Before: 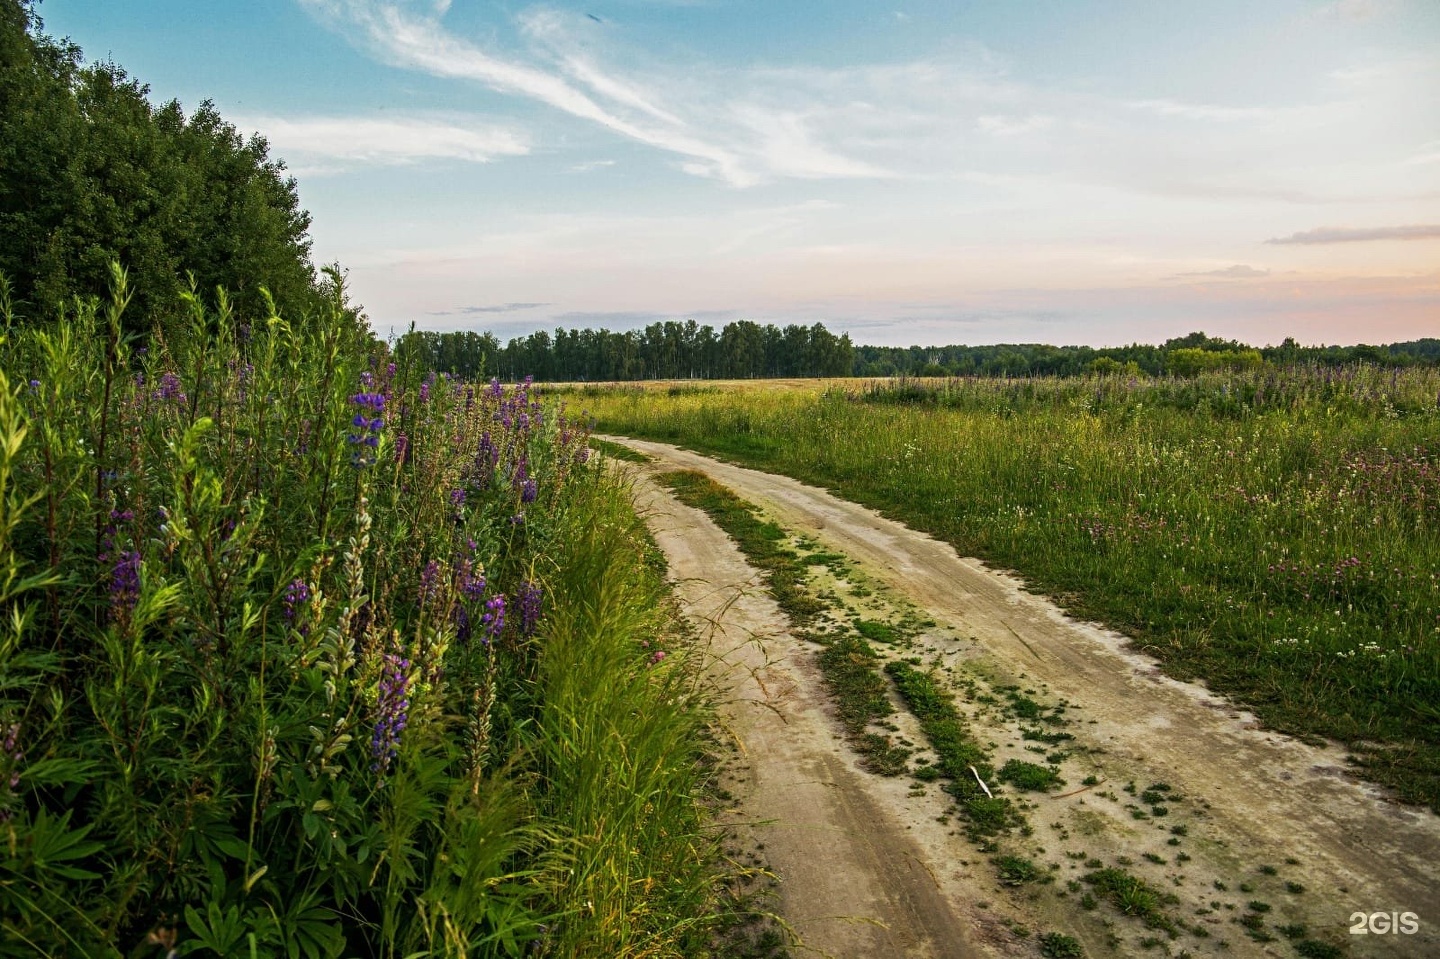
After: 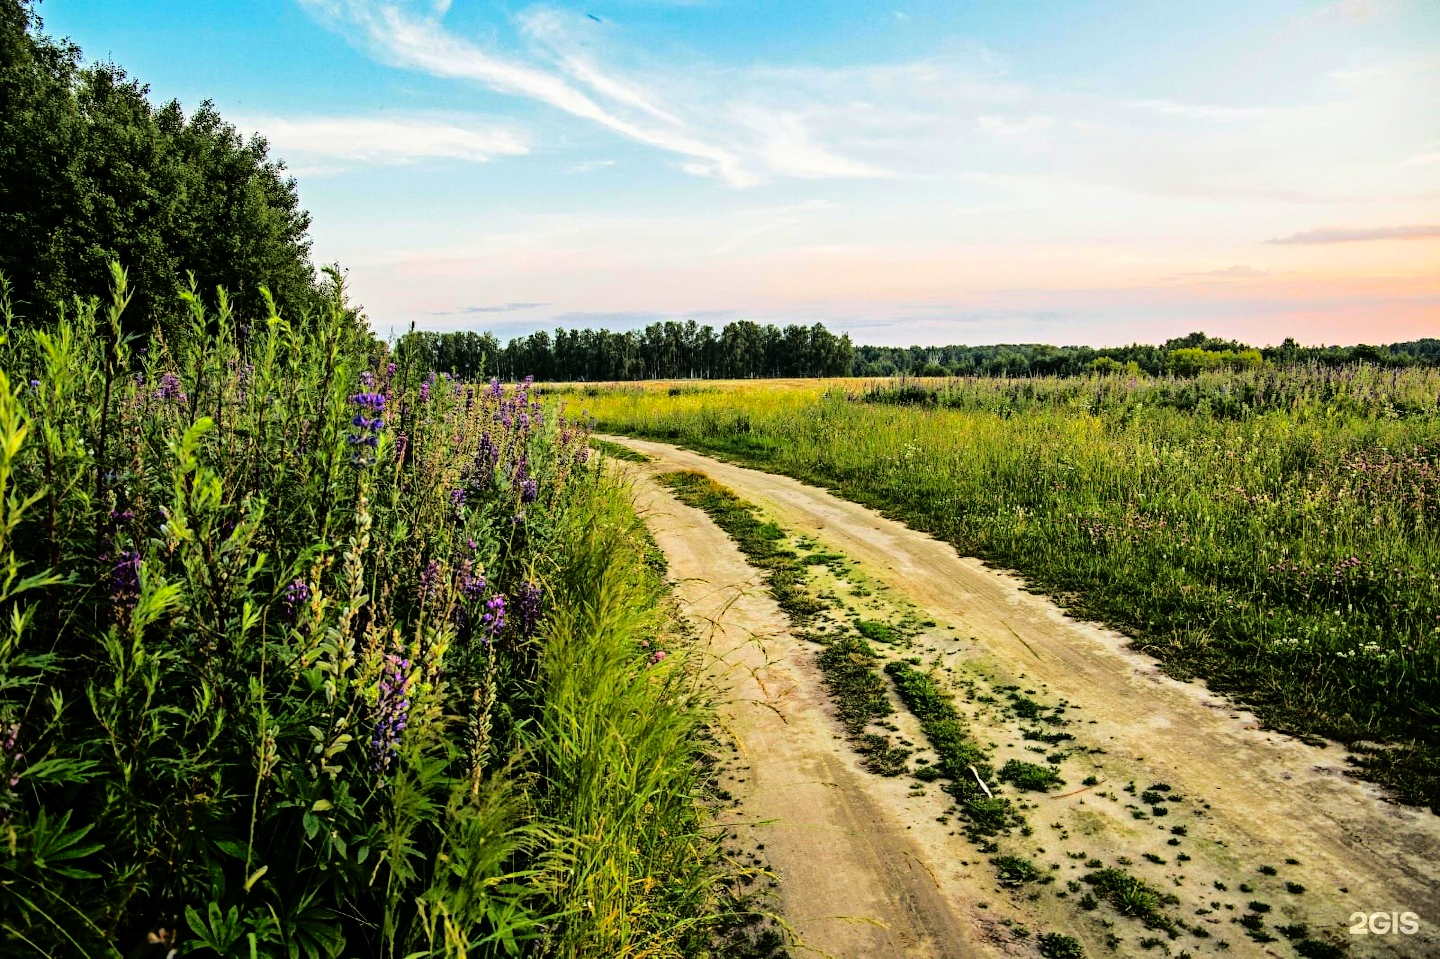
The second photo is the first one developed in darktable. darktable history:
exposure: black level correction 0.001, exposure 0.192 EV, compensate highlight preservation false
haze removal: compatibility mode true, adaptive false
shadows and highlights: on, module defaults
base curve: curves: ch0 [(0, 0) (0.036, 0.01) (0.123, 0.254) (0.258, 0.504) (0.507, 0.748) (1, 1)]
